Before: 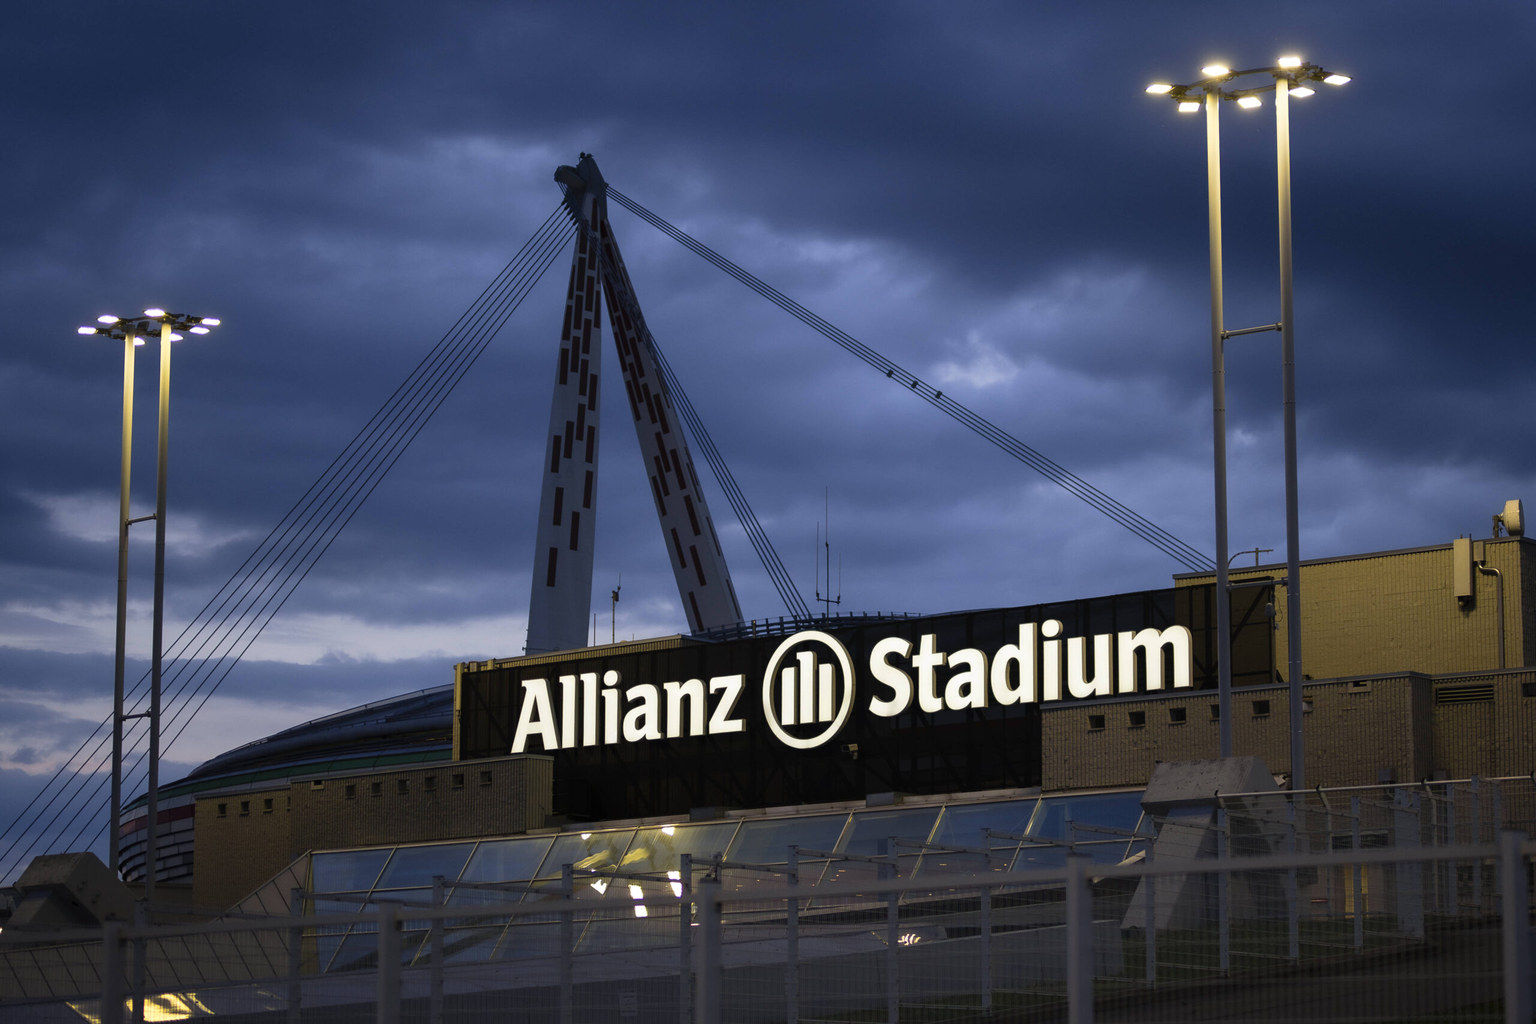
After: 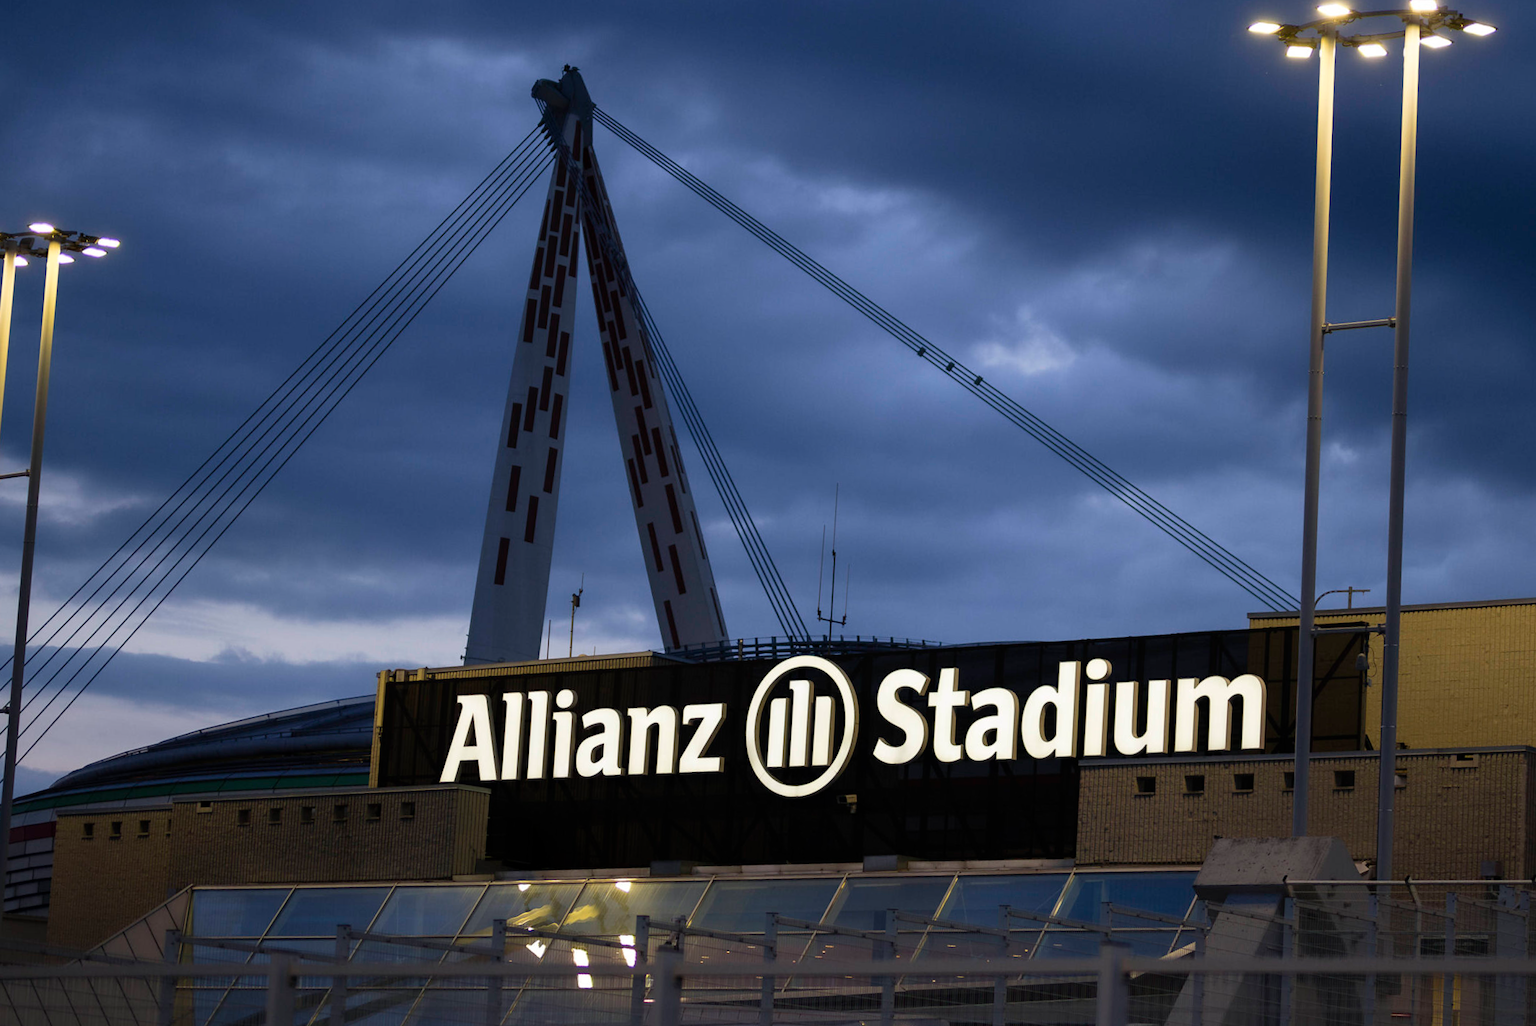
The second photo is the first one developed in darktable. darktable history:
crop and rotate: angle -3.28°, left 5.16%, top 5.22%, right 4.776%, bottom 4.525%
